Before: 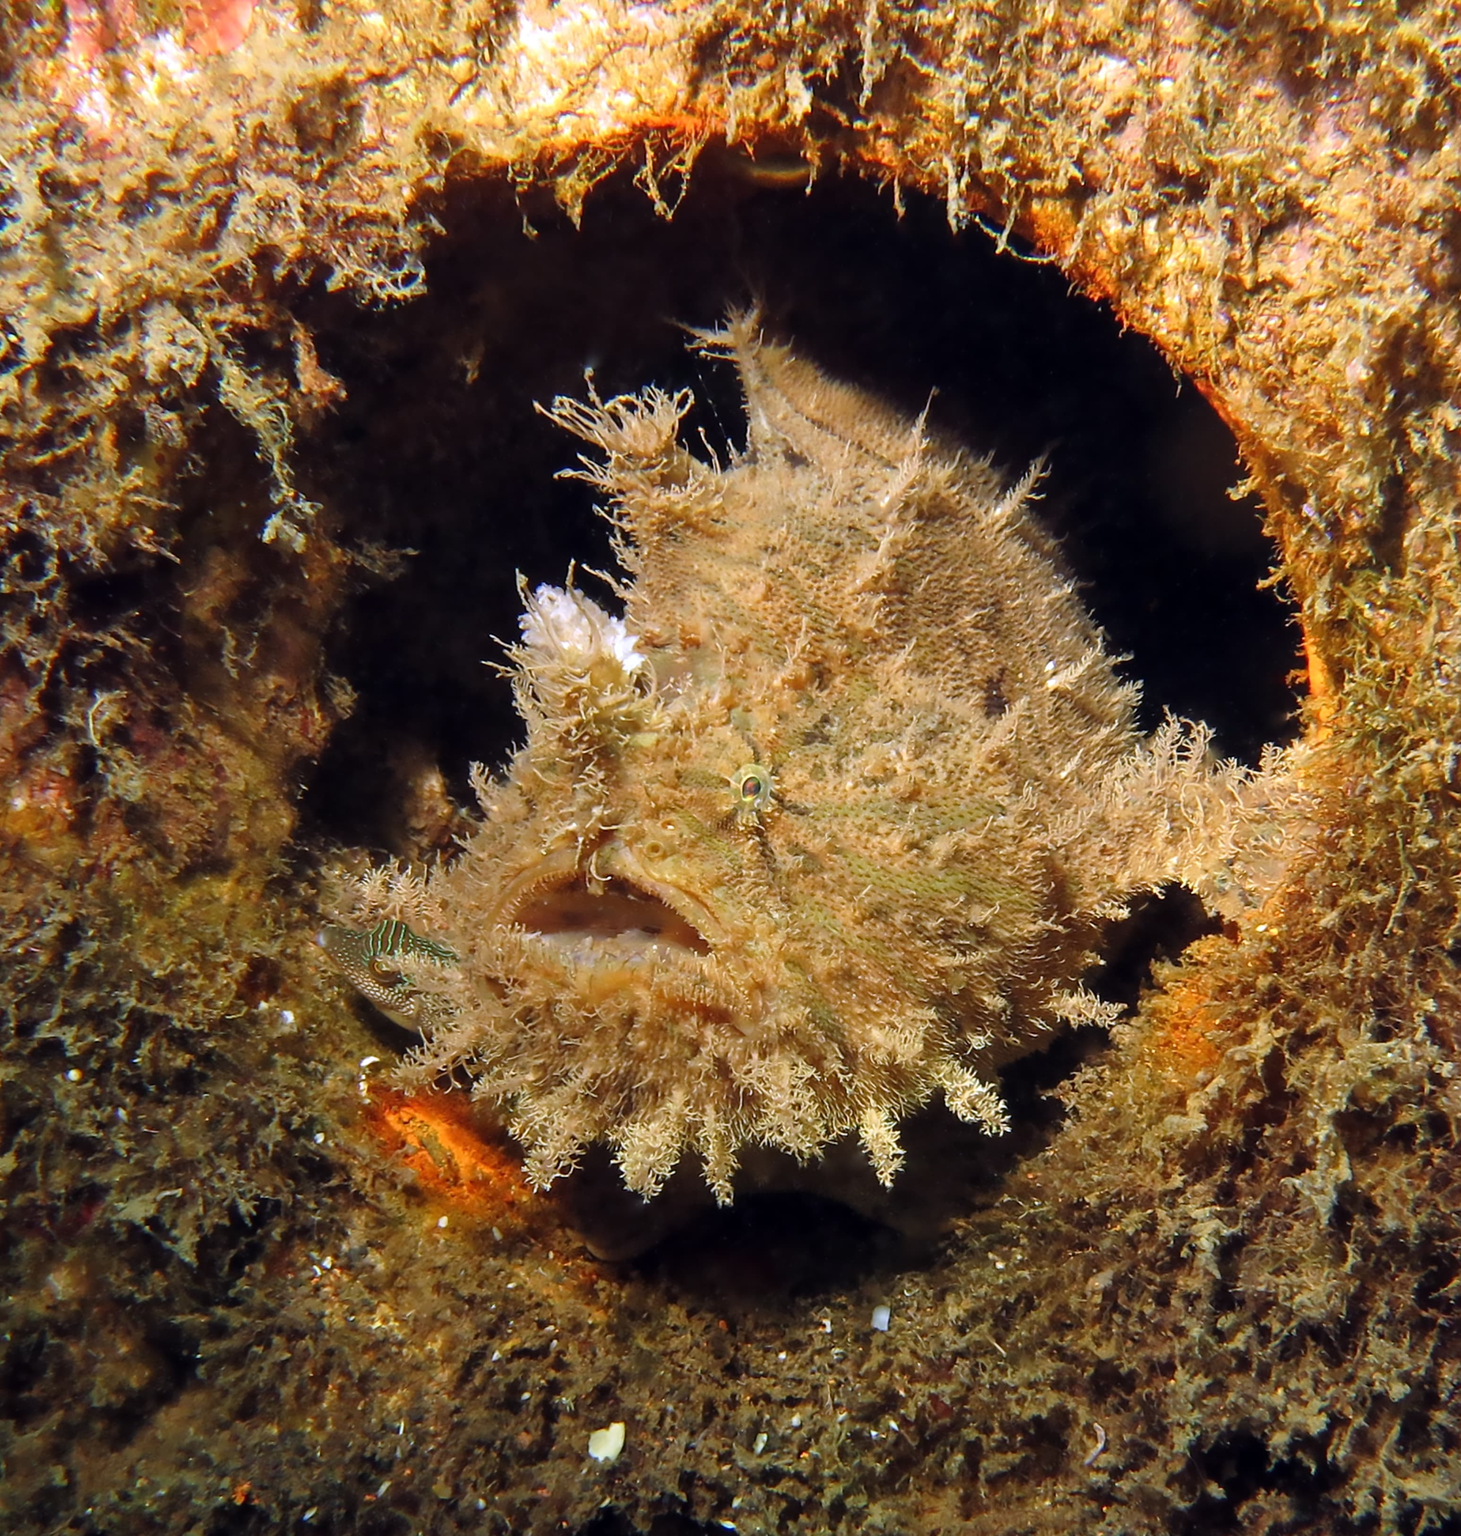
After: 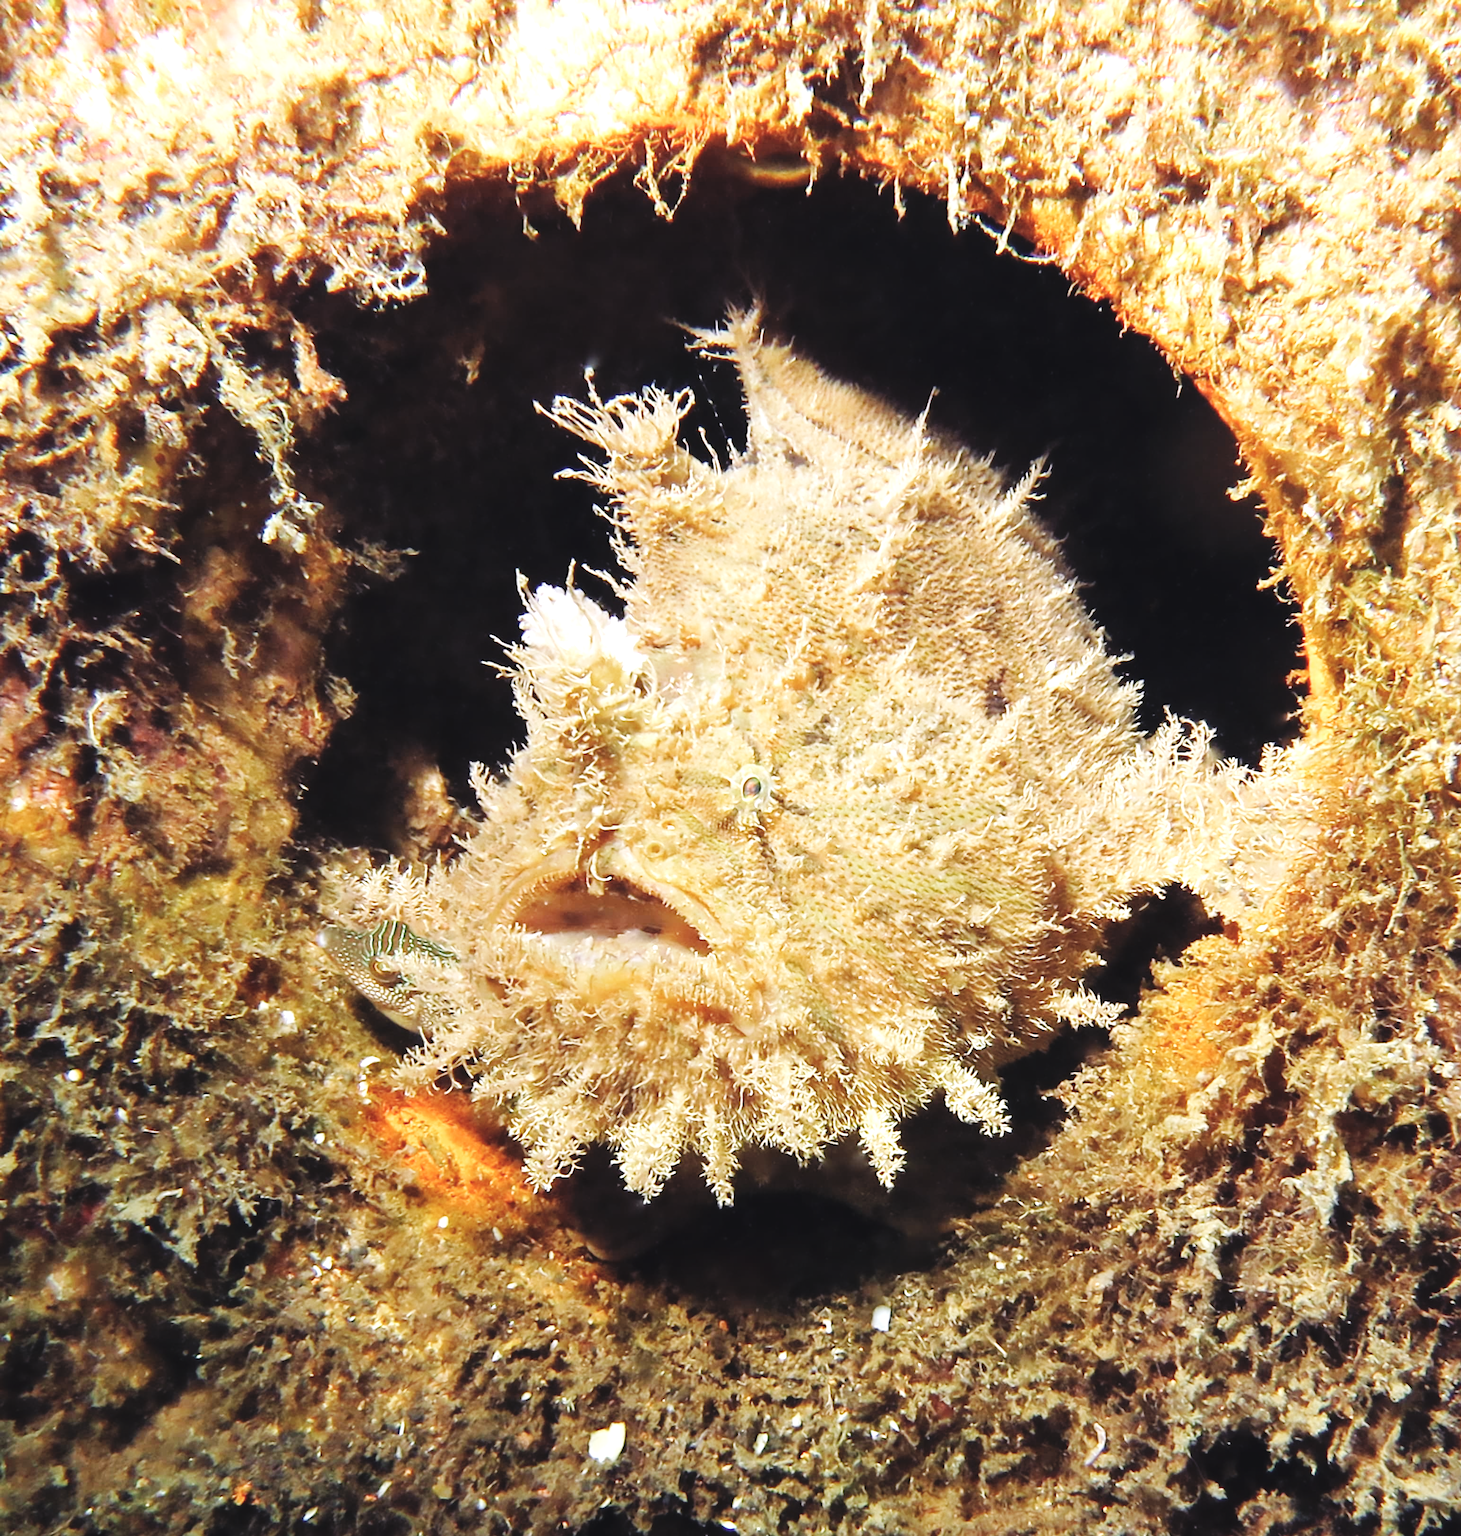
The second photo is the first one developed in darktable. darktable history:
exposure: black level correction -0.005, exposure 1 EV, compensate exposure bias true, compensate highlight preservation false
color zones: curves: ch0 [(0, 0.613) (0.01, 0.613) (0.245, 0.448) (0.498, 0.529) (0.642, 0.665) (0.879, 0.777) (0.99, 0.613)]; ch1 [(0, 0.035) (0.121, 0.189) (0.259, 0.197) (0.415, 0.061) (0.589, 0.022) (0.732, 0.022) (0.857, 0.026) (0.991, 0.053)], mix -61.29%
base curve: curves: ch0 [(0, 0) (0.036, 0.025) (0.121, 0.166) (0.206, 0.329) (0.605, 0.79) (1, 1)], preserve colors none
